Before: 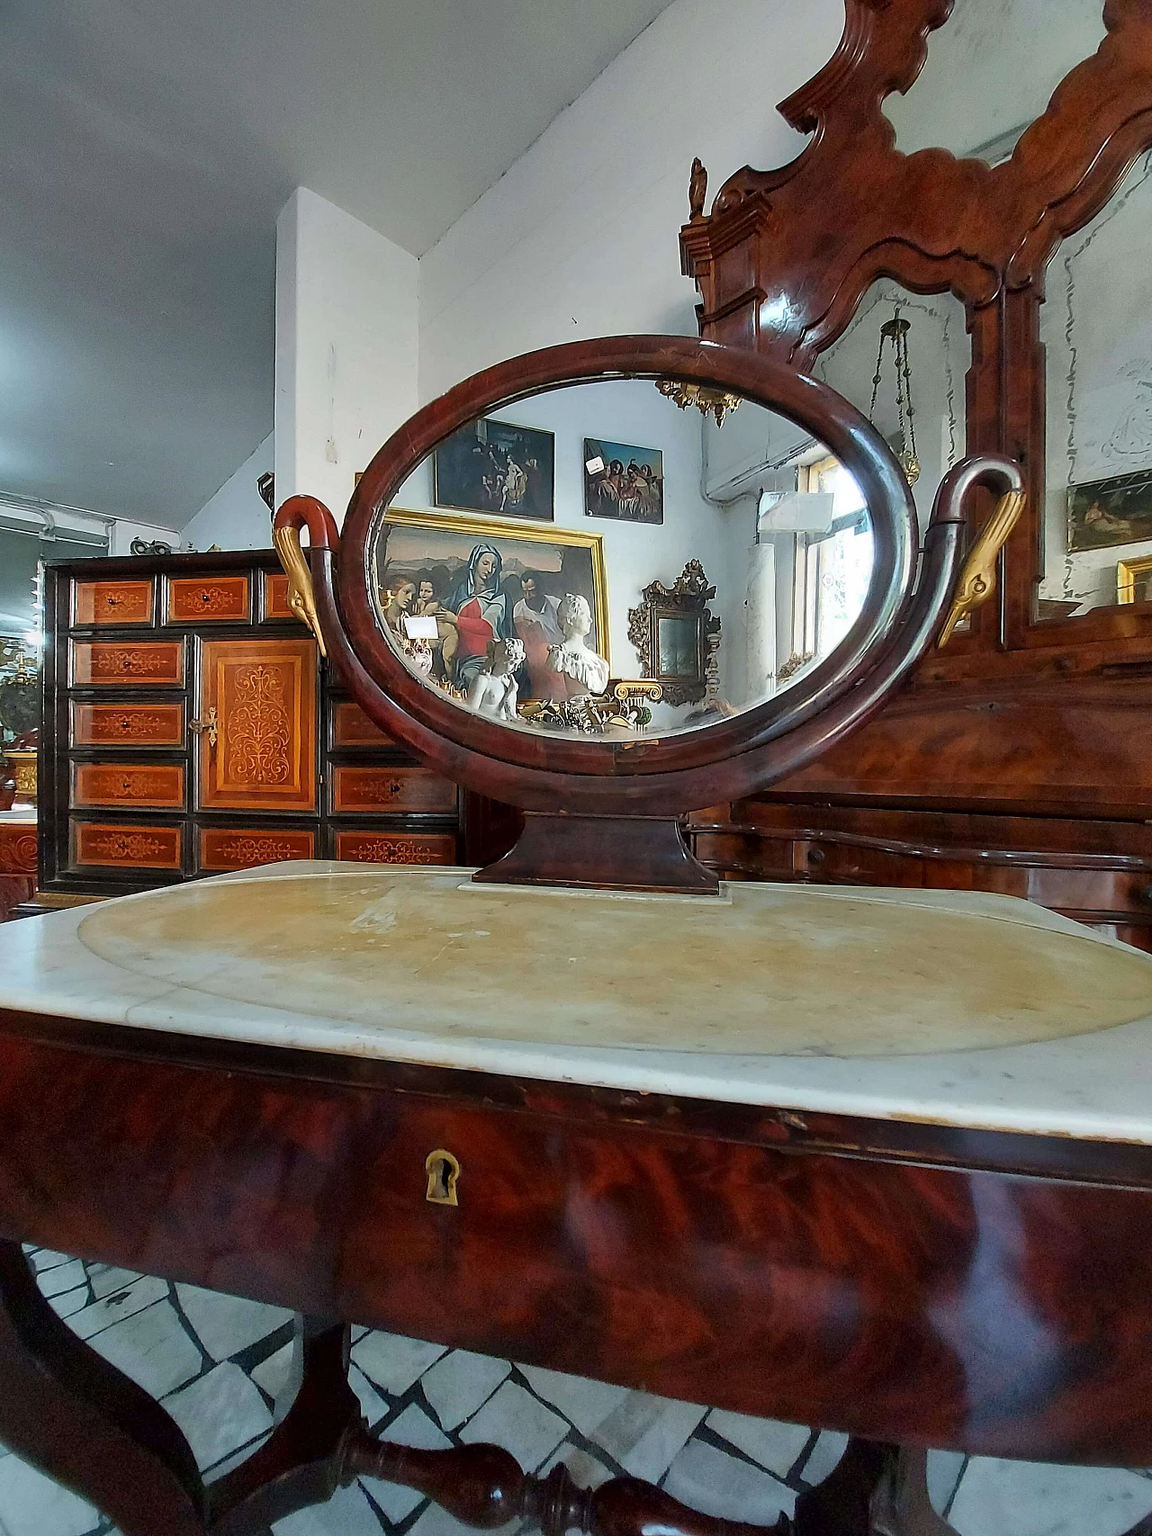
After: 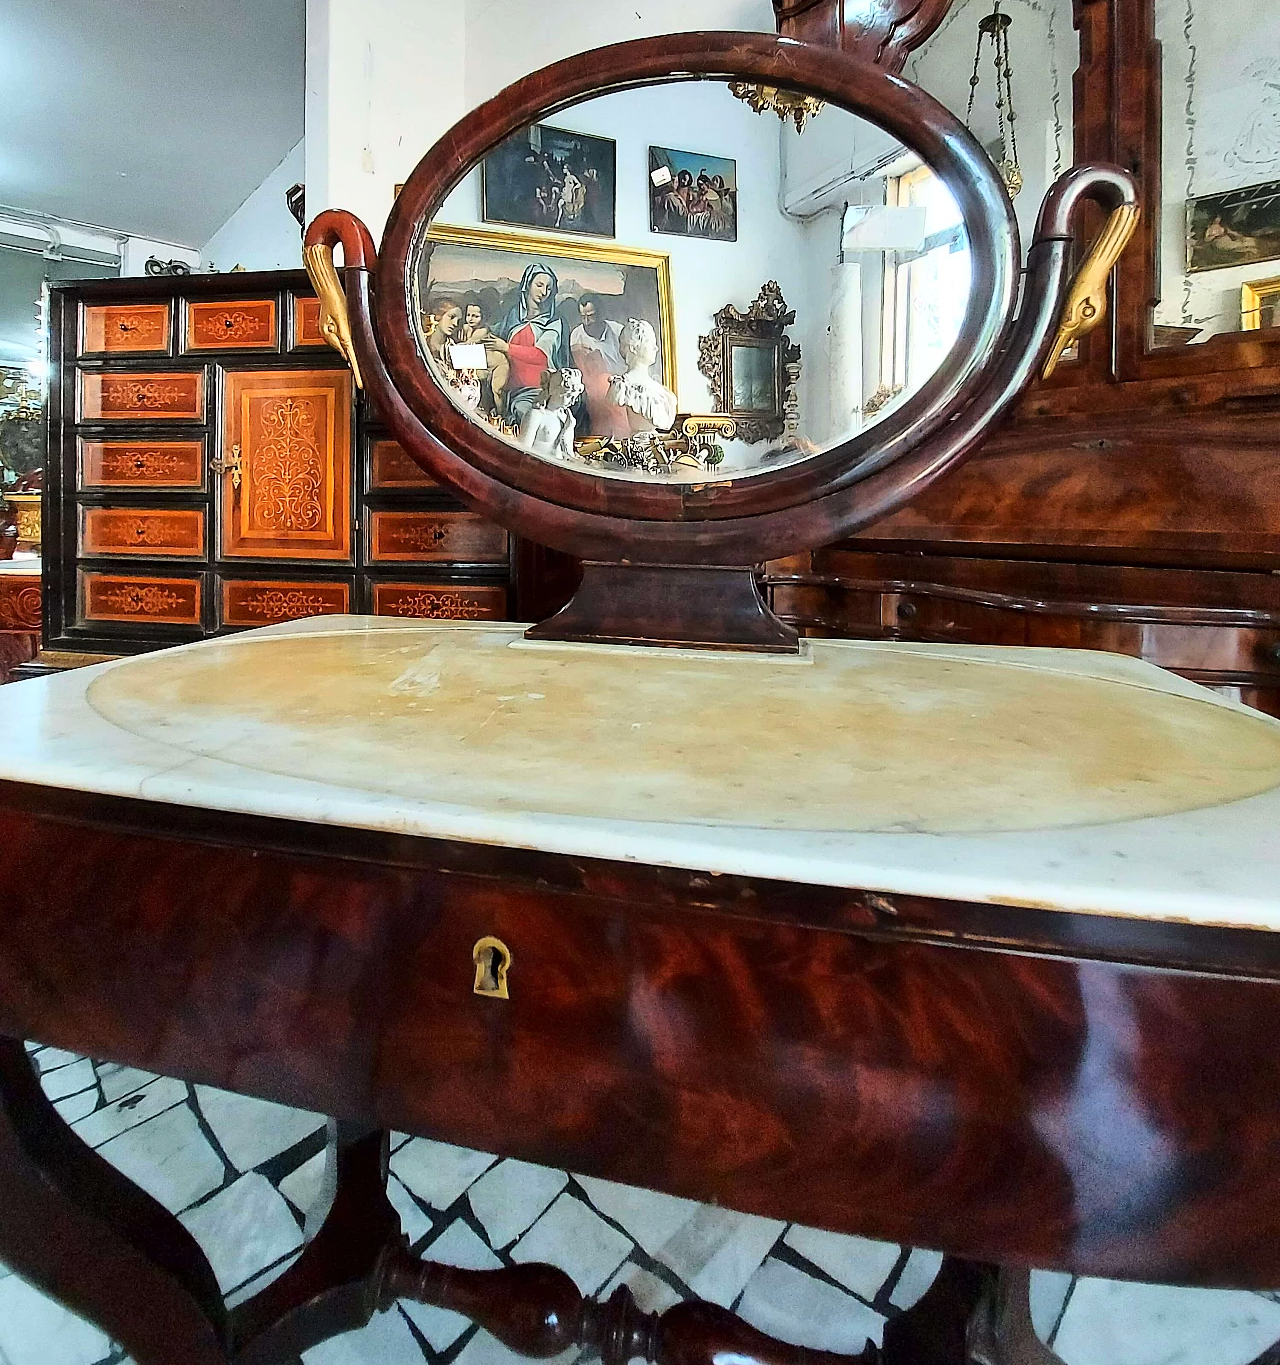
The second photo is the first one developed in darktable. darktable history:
base curve: curves: ch0 [(0, 0) (0.028, 0.03) (0.121, 0.232) (0.46, 0.748) (0.859, 0.968) (1, 1)]
crop and rotate: top 19.998%
